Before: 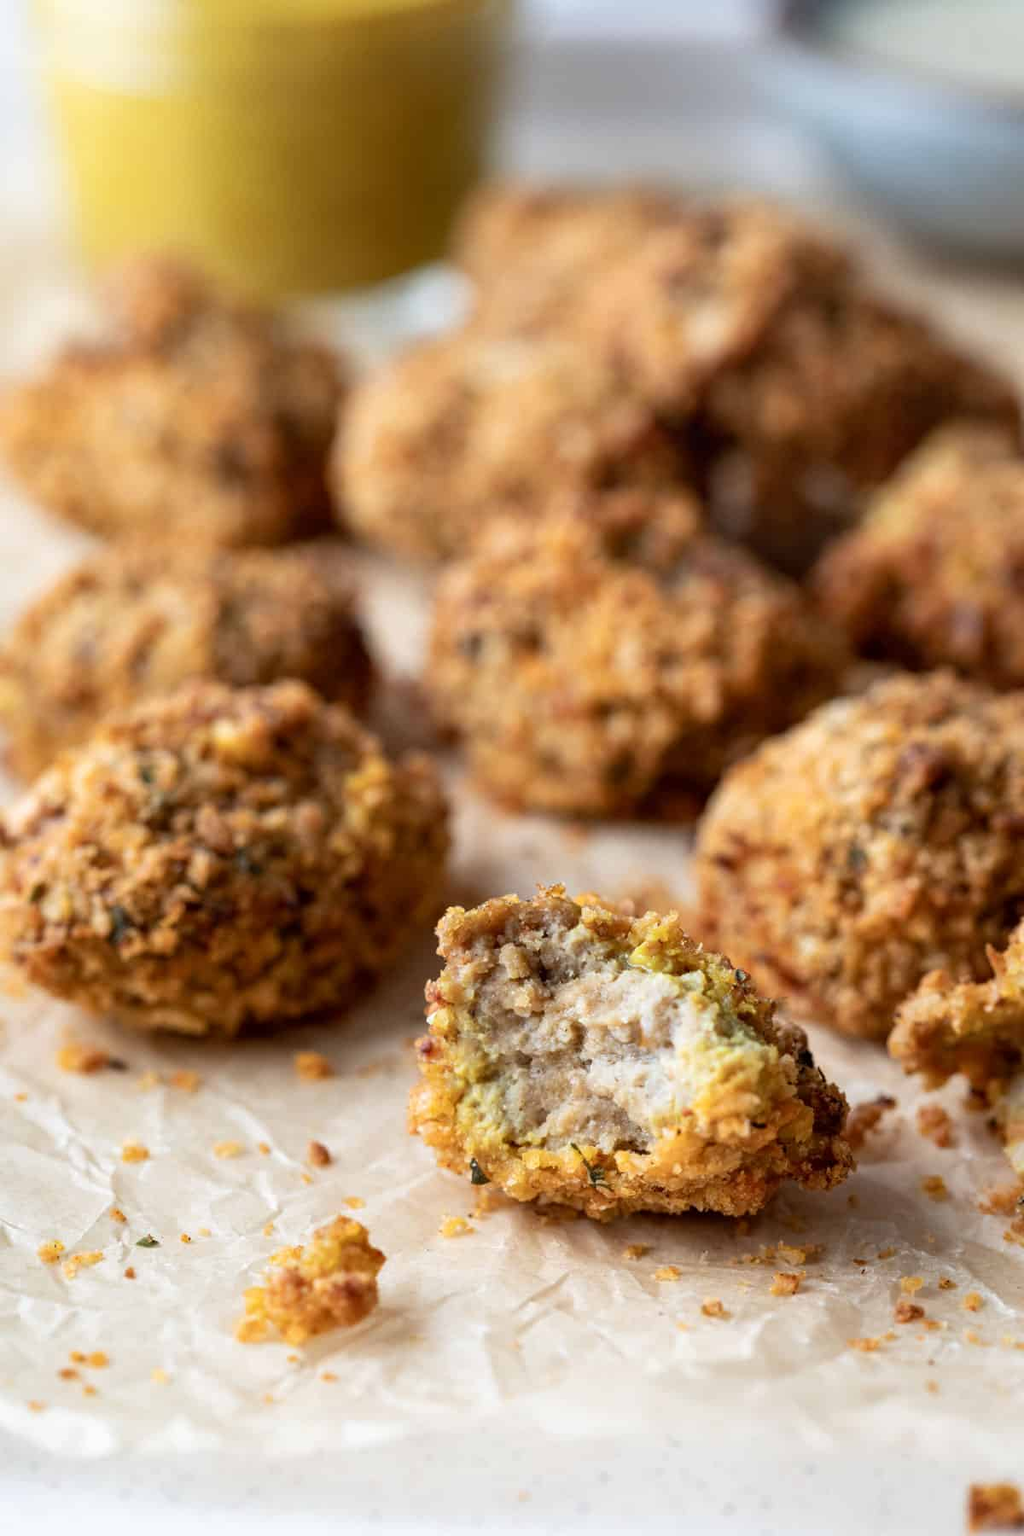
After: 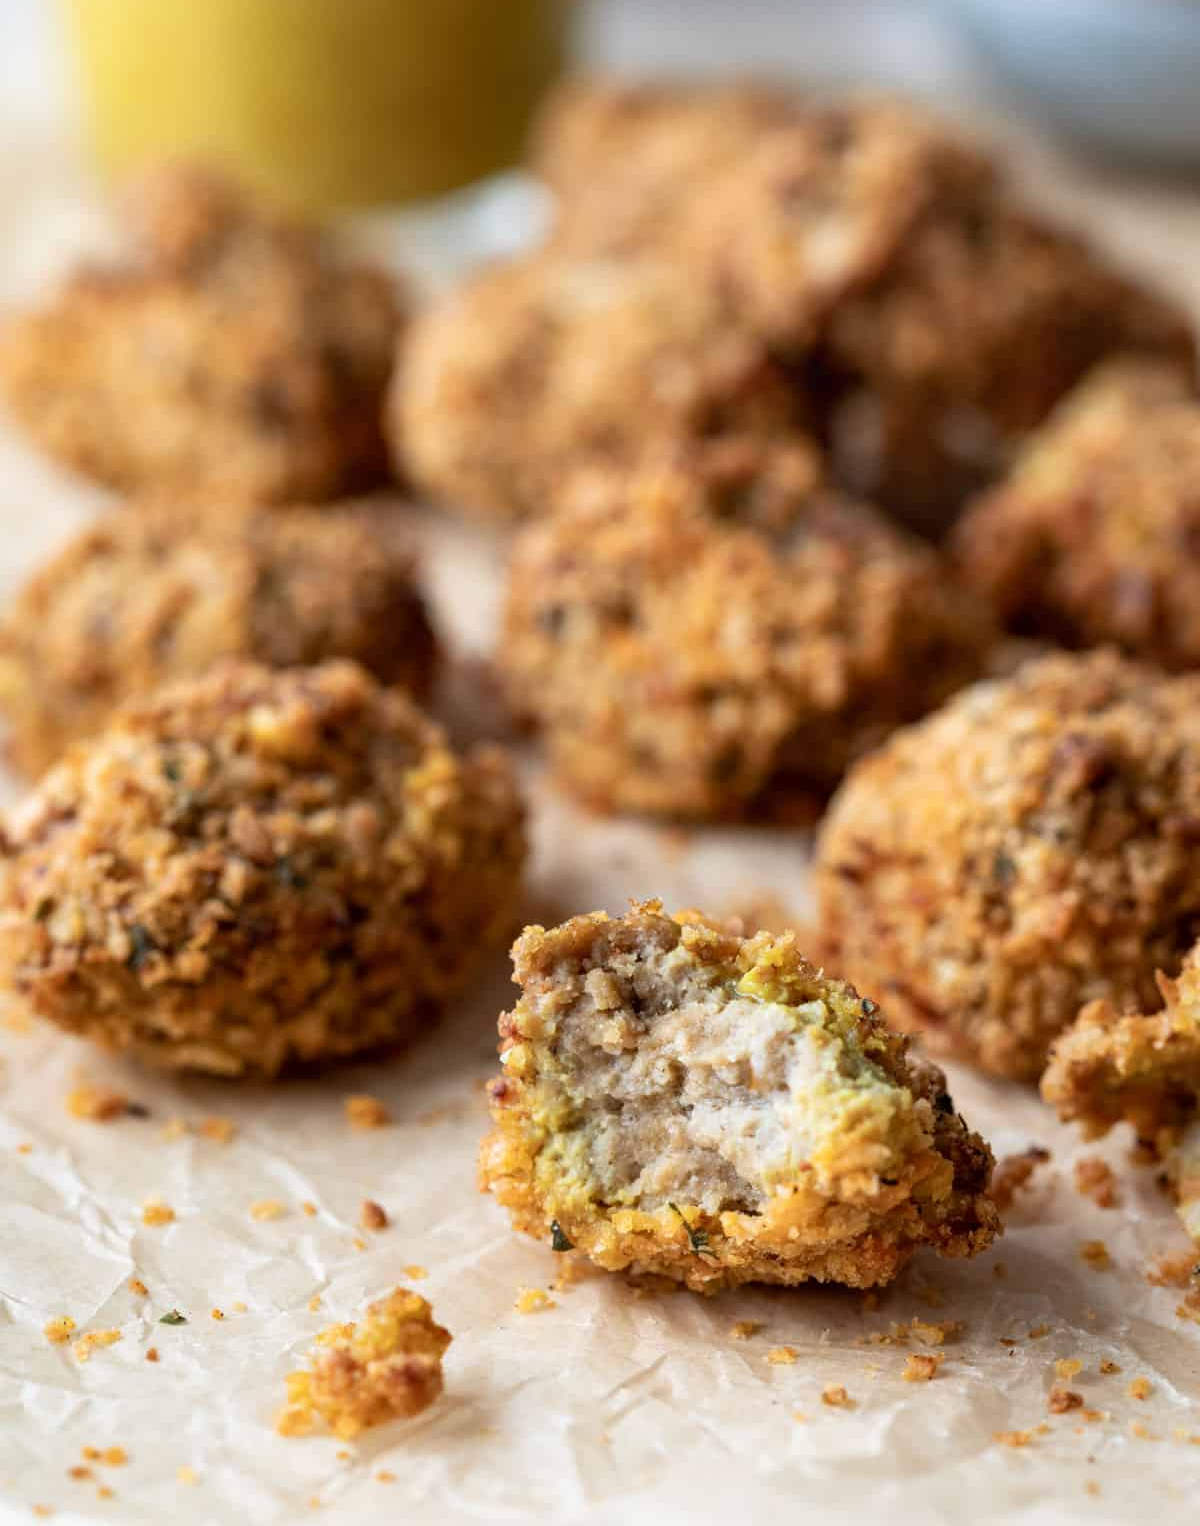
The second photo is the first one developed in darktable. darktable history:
crop: top 7.621%, bottom 7.6%
